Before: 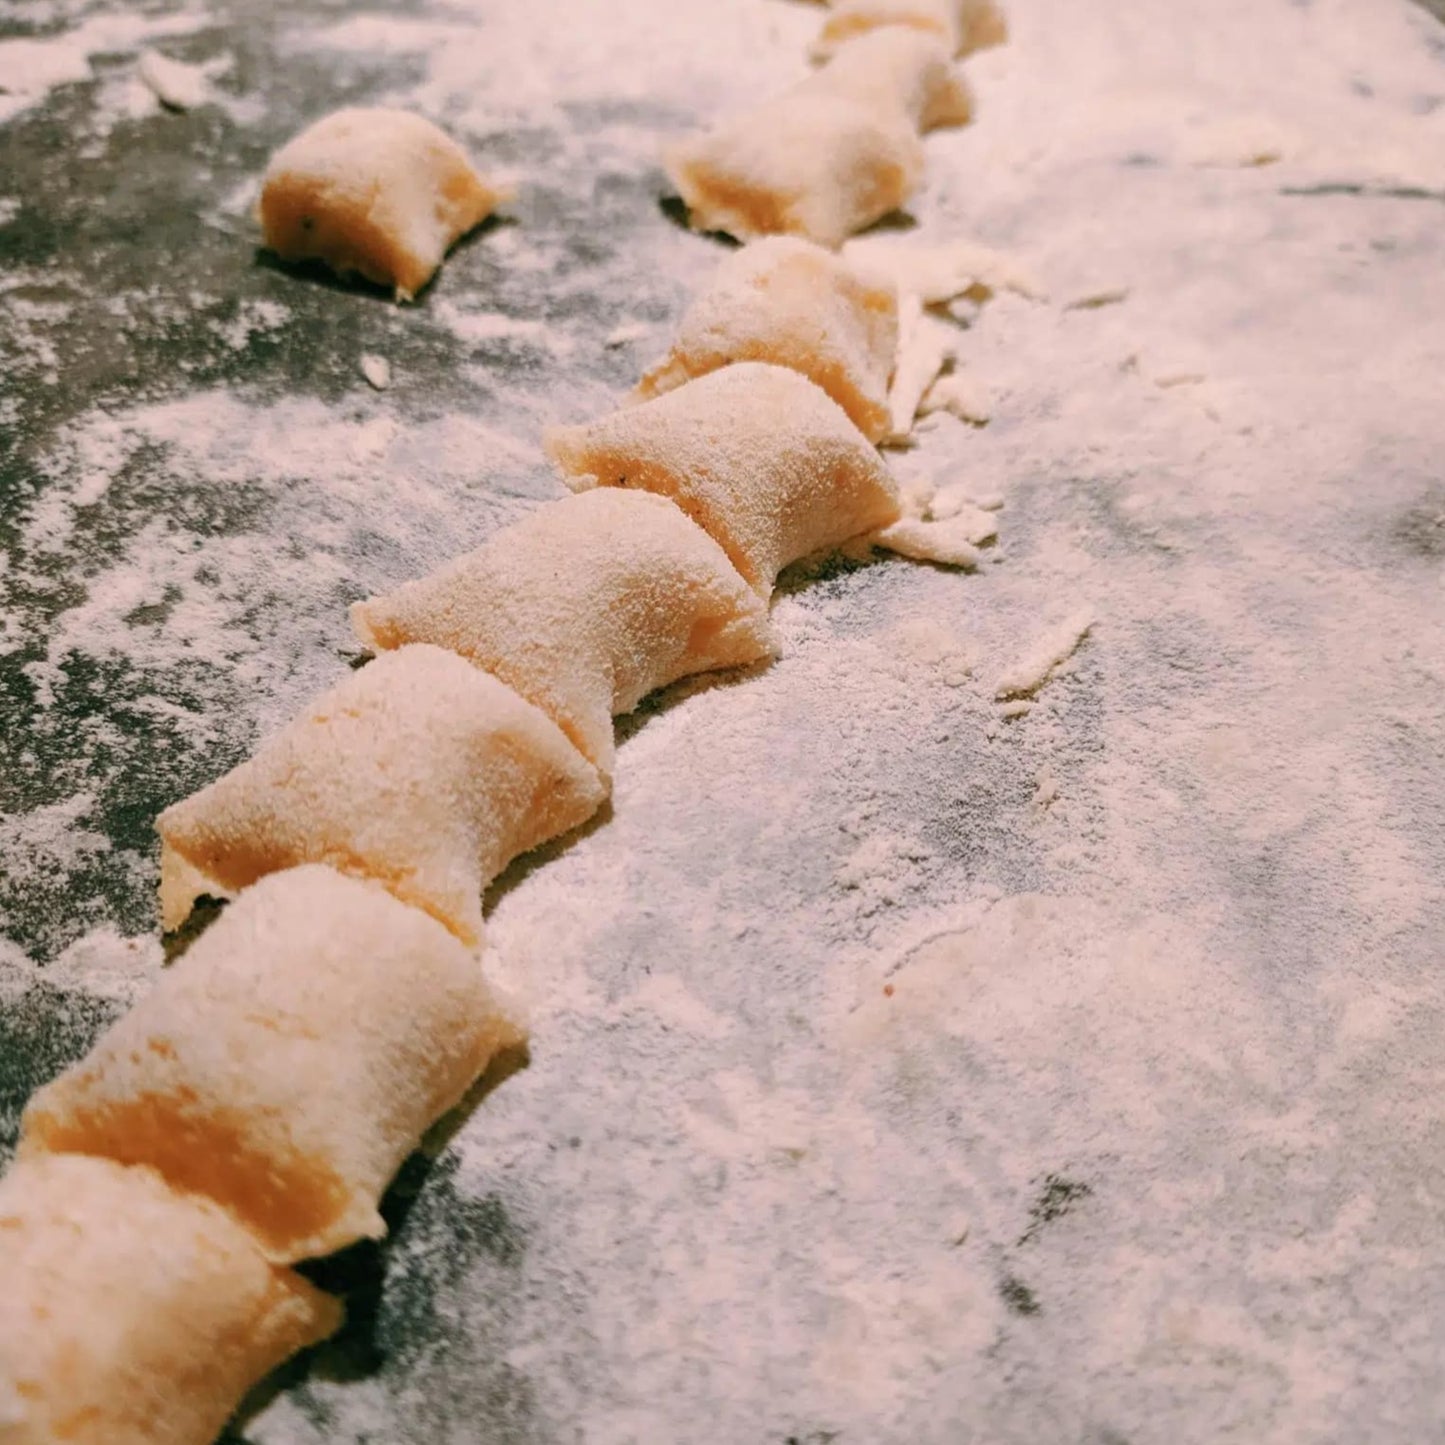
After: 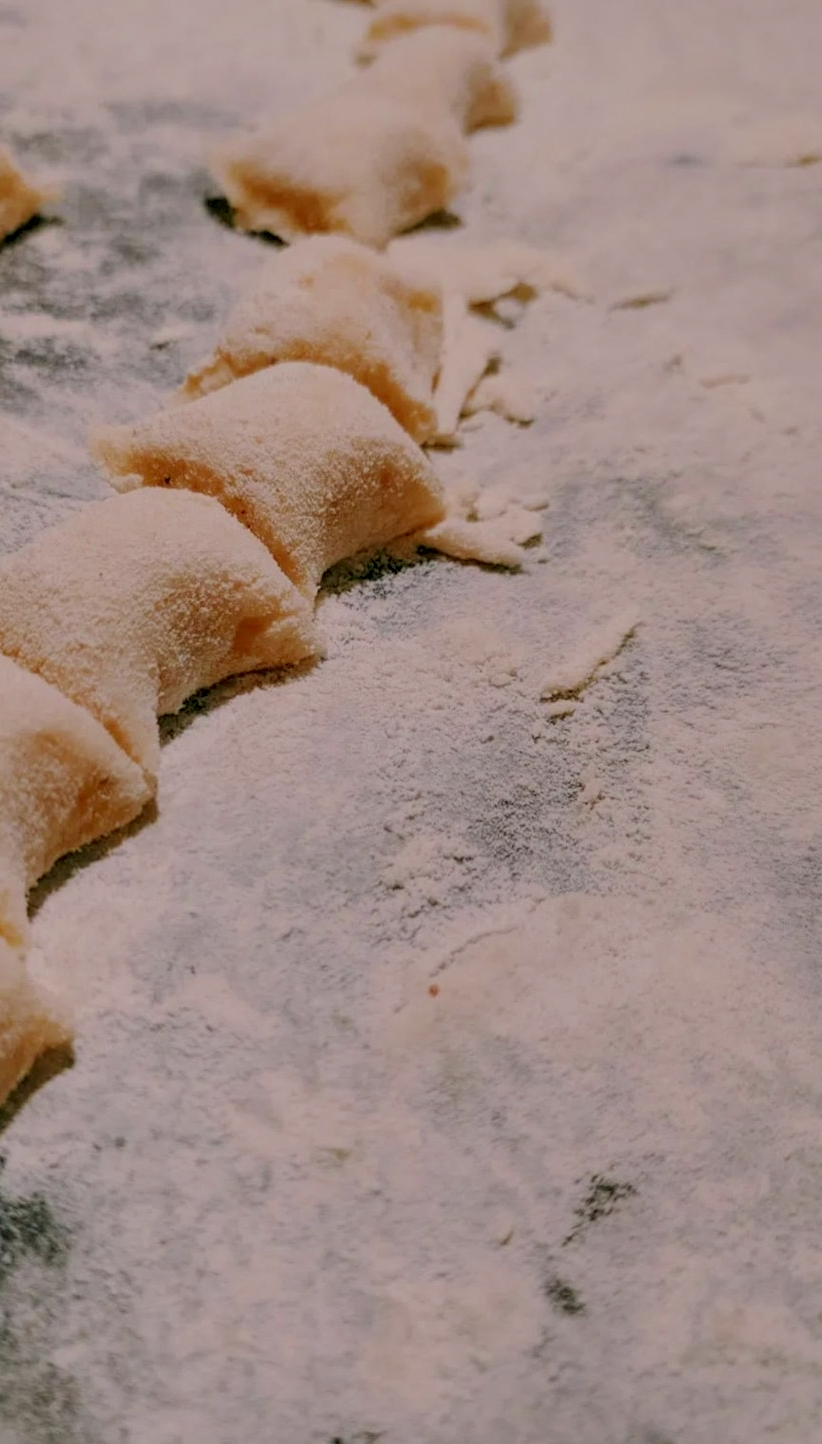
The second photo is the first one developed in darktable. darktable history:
local contrast: highlights 18%, detail 185%
exposure: black level correction 0, exposure 0 EV, compensate highlight preservation false
crop: left 31.511%, top 0.015%, right 11.565%
filmic rgb: black relative exposure -15.93 EV, white relative exposure 7.97 EV, hardness 4.2, latitude 49.03%, contrast 0.517, color science v6 (2022)
